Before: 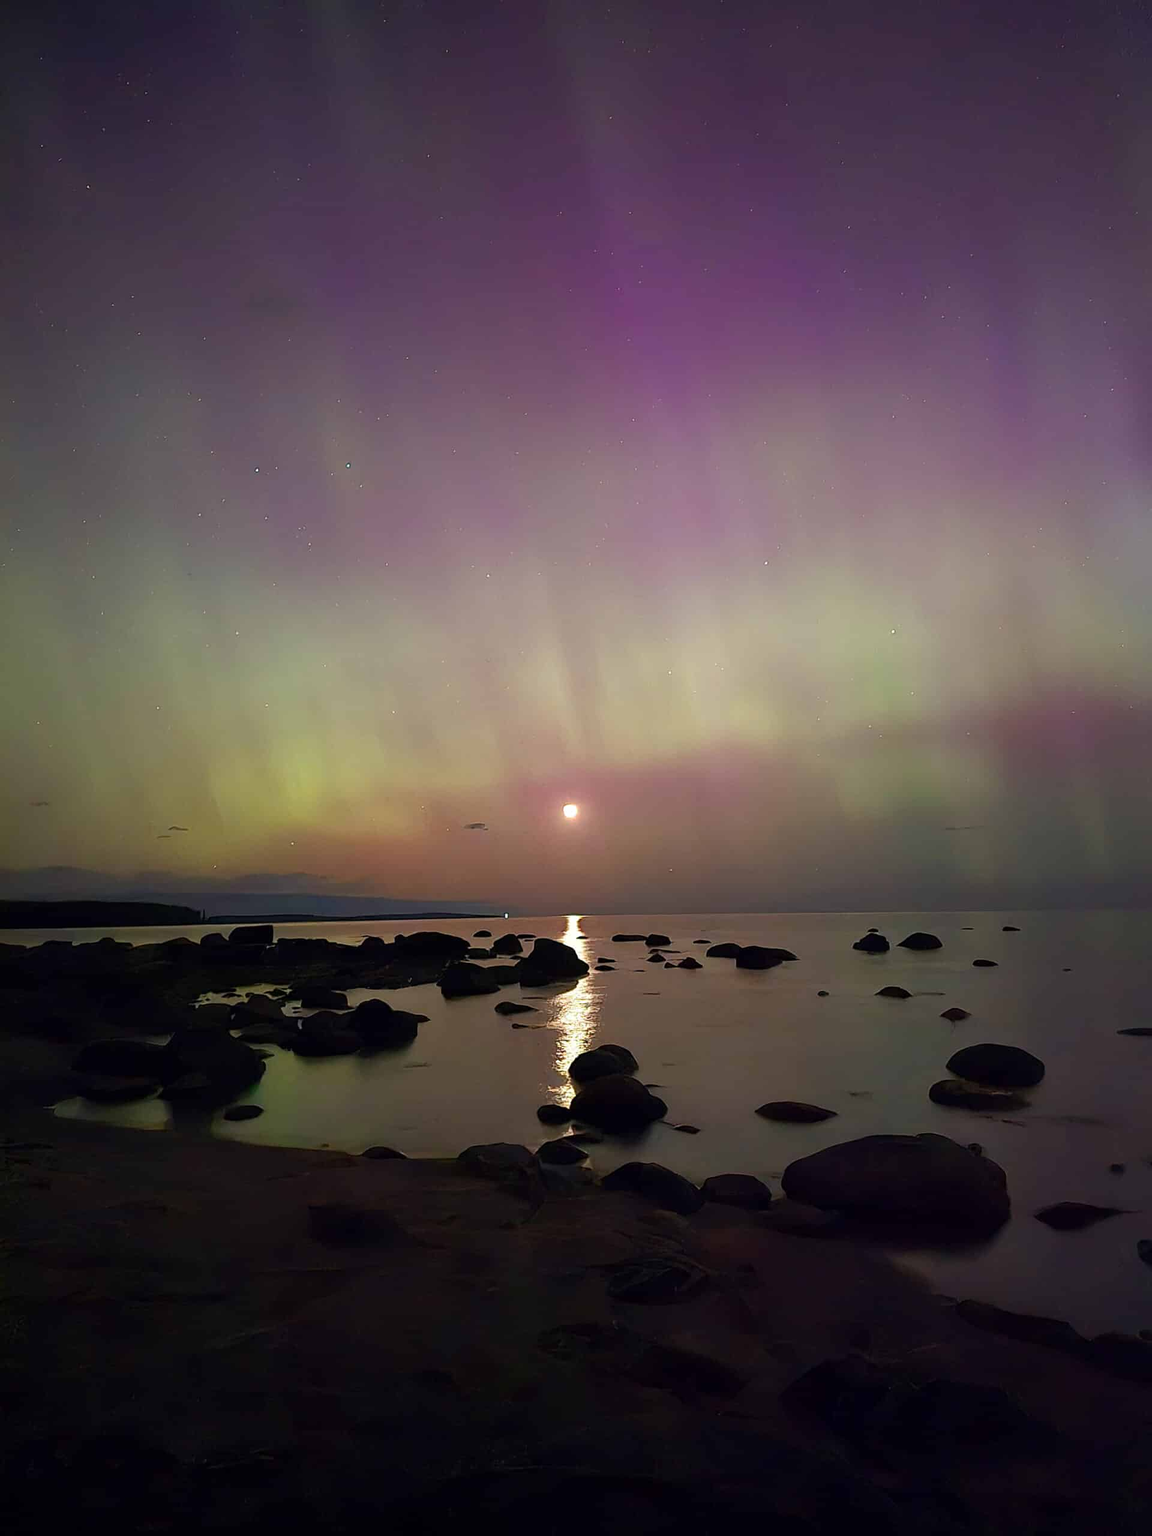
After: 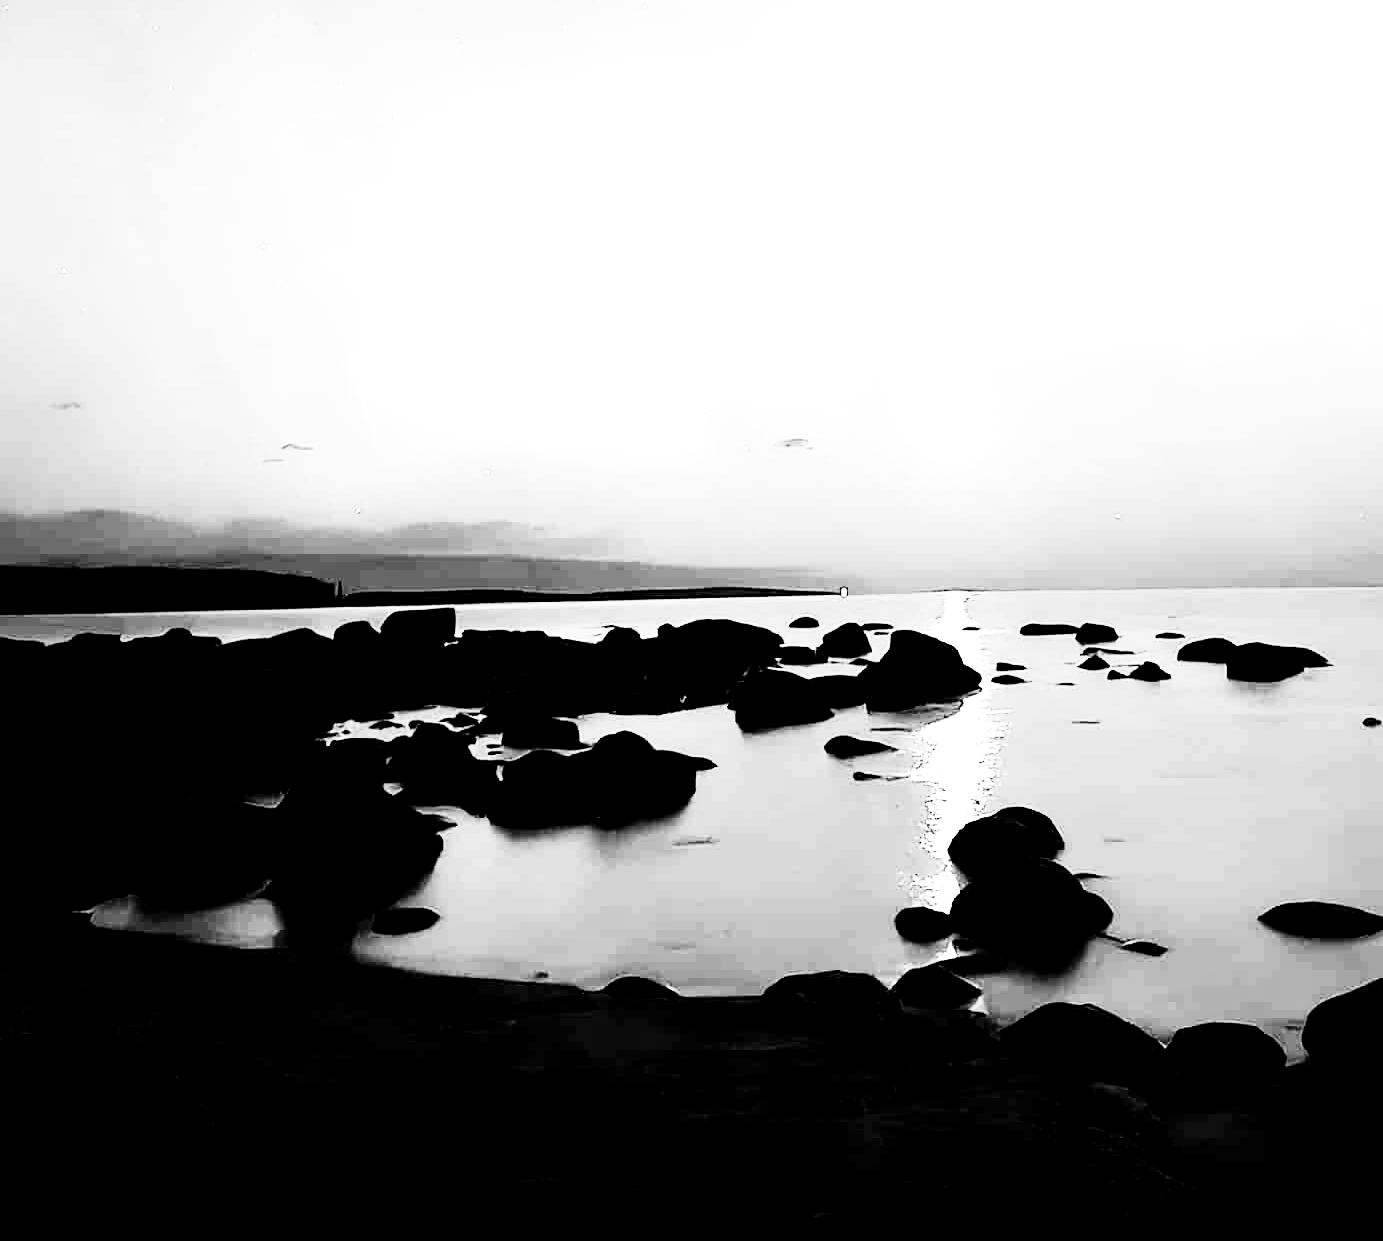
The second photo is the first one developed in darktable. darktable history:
exposure: black level correction 0.009, exposure 1.425 EV, compensate highlight preservation false
crop: top 36.498%, right 27.964%, bottom 14.995%
rgb curve: curves: ch0 [(0, 0) (0.21, 0.15) (0.24, 0.21) (0.5, 0.75) (0.75, 0.96) (0.89, 0.99) (1, 1)]; ch1 [(0, 0.02) (0.21, 0.13) (0.25, 0.2) (0.5, 0.67) (0.75, 0.9) (0.89, 0.97) (1, 1)]; ch2 [(0, 0.02) (0.21, 0.13) (0.25, 0.2) (0.5, 0.67) (0.75, 0.9) (0.89, 0.97) (1, 1)], compensate middle gray true
white balance: red 1.467, blue 0.684
monochrome: a 32, b 64, size 2.3, highlights 1
color correction: highlights a* 9.03, highlights b* 8.71, shadows a* 40, shadows b* 40, saturation 0.8
